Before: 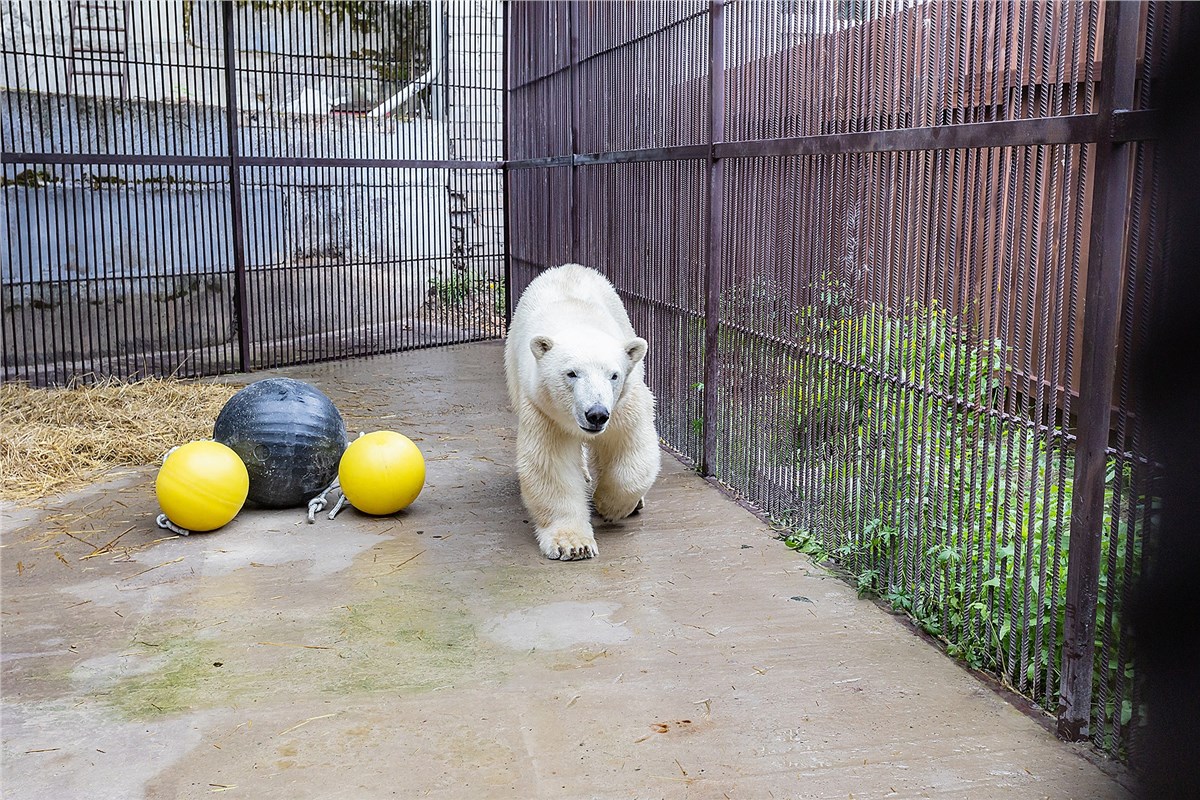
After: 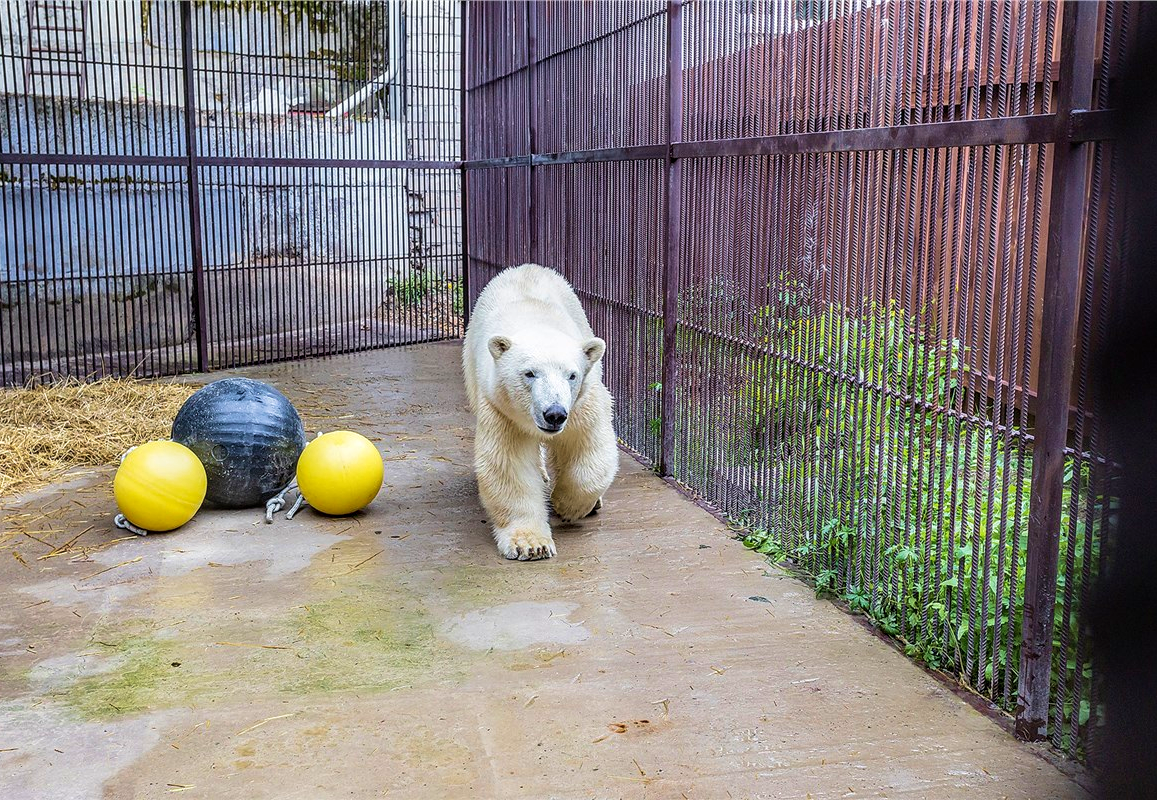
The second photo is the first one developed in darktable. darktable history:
local contrast: on, module defaults
crop and rotate: left 3.513%
velvia: strength 44.72%
